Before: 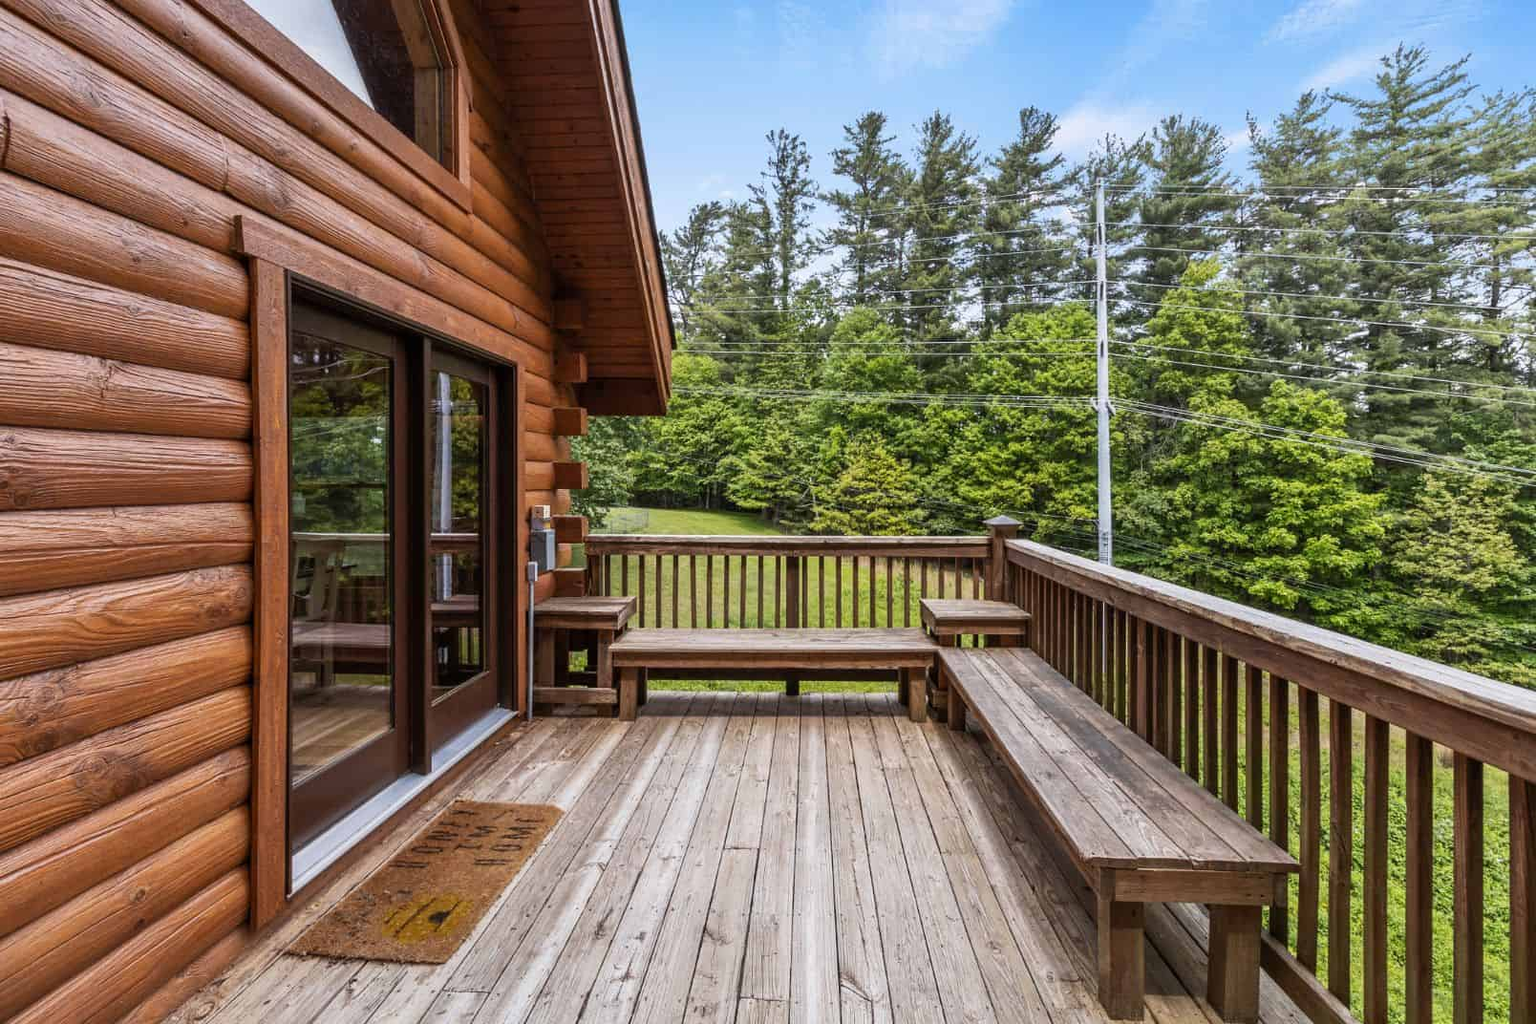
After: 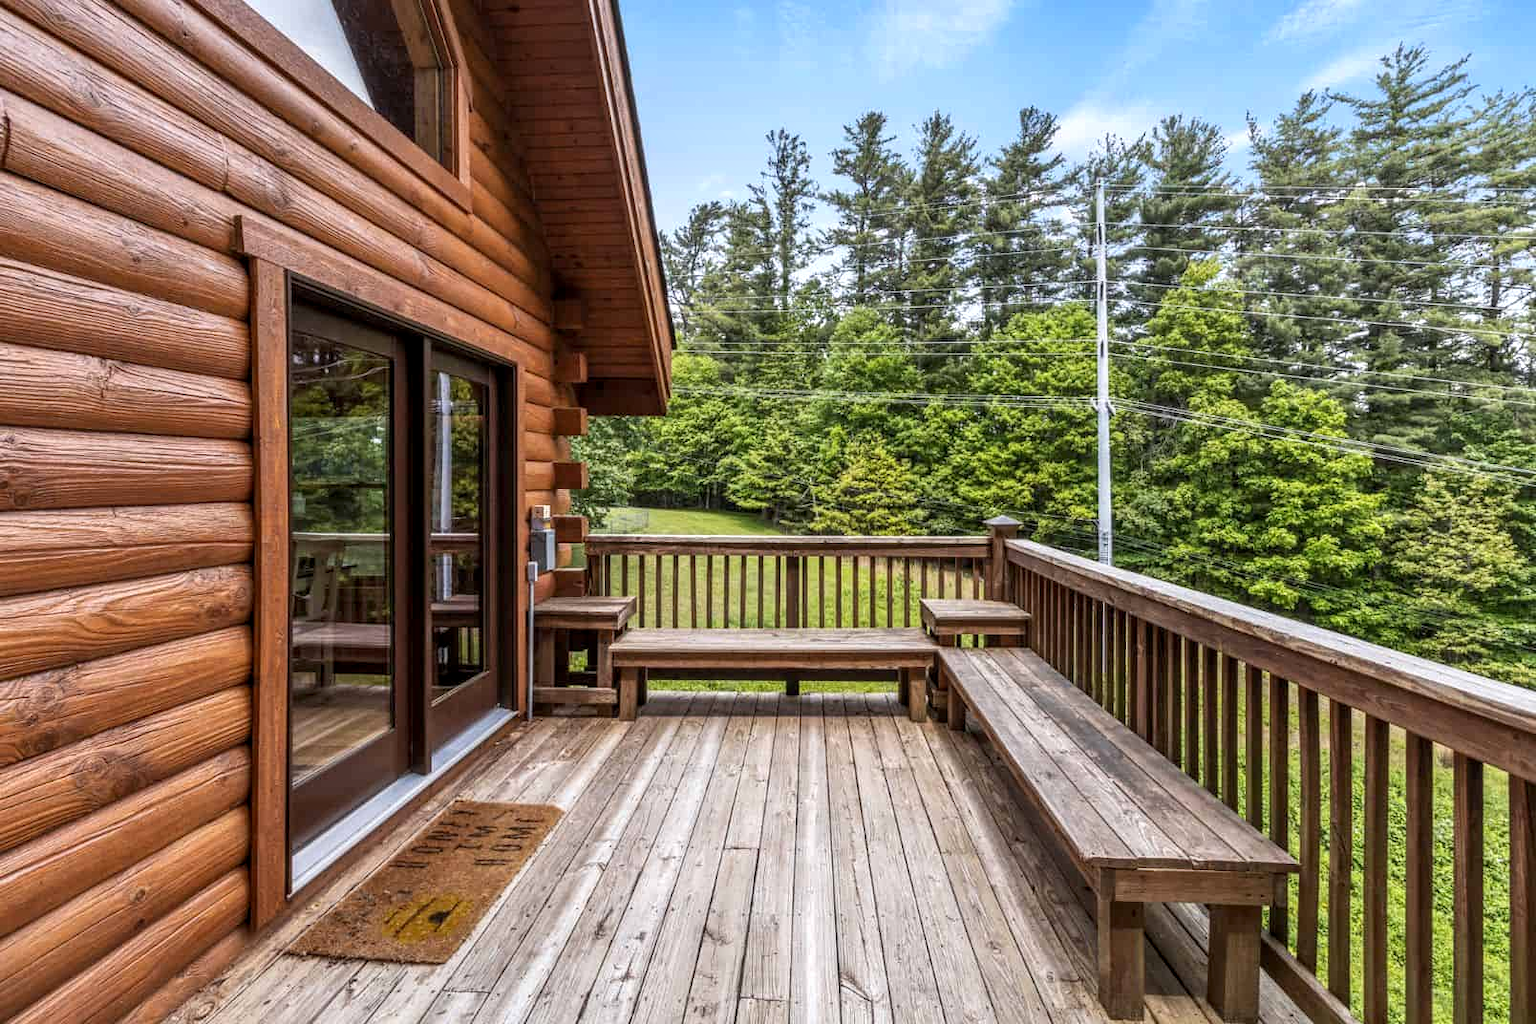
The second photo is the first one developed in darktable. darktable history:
exposure: exposure 0.207 EV, compensate highlight preservation false
local contrast: on, module defaults
